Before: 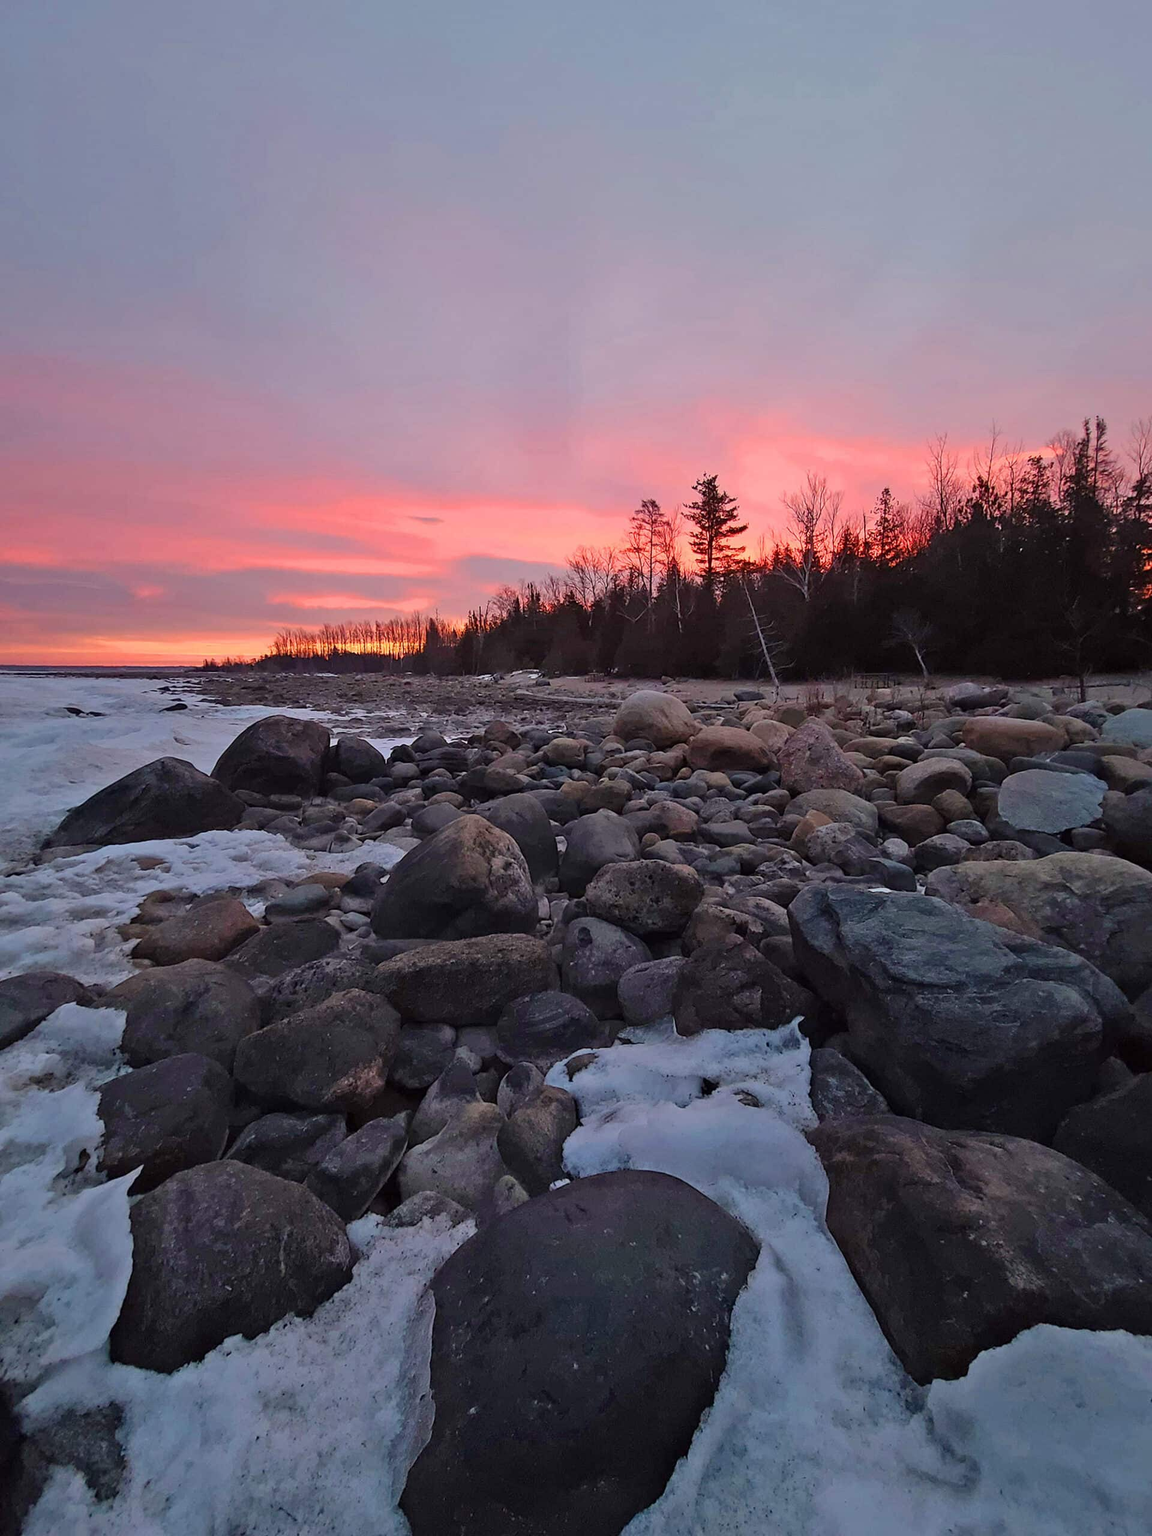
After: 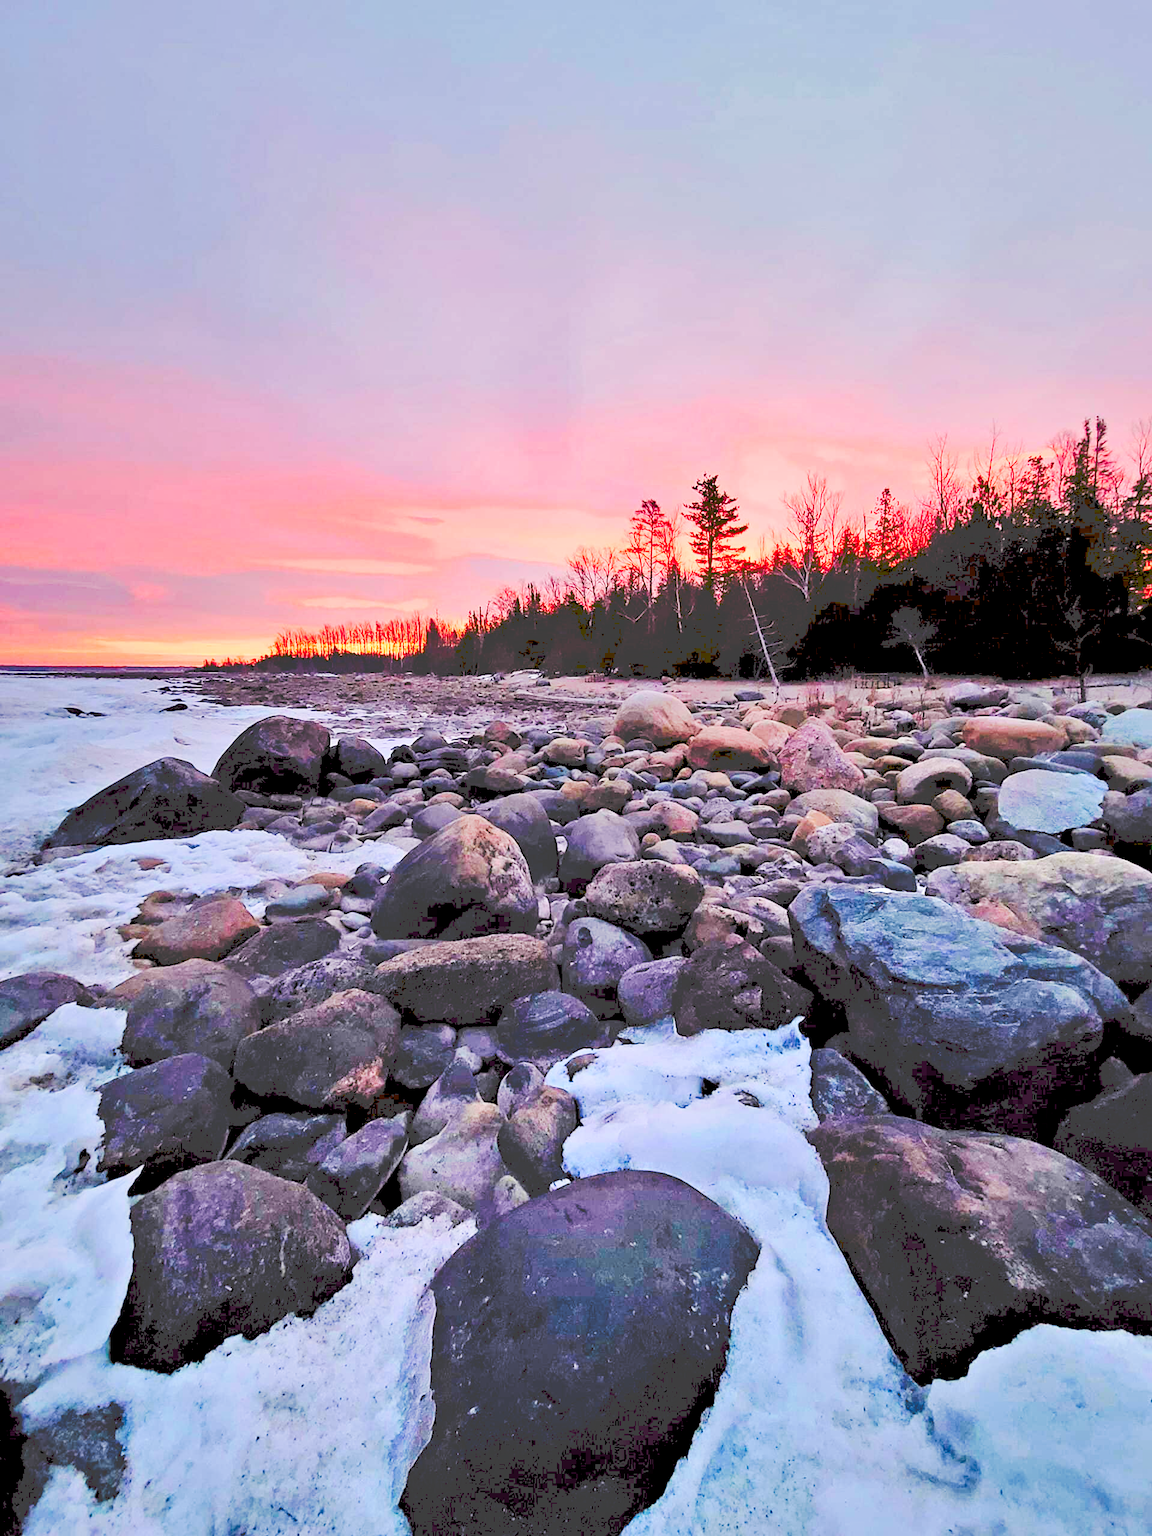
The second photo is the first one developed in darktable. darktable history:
tone equalizer: -7 EV 0.158 EV, -6 EV 0.594 EV, -5 EV 1.12 EV, -4 EV 1.32 EV, -3 EV 1.12 EV, -2 EV 0.6 EV, -1 EV 0.157 EV, smoothing diameter 24.81%, edges refinement/feathering 10.93, preserve details guided filter
shadows and highlights: shadows 11.03, white point adjustment 1.24, soften with gaussian
tone curve: curves: ch0 [(0, 0) (0.003, 0.178) (0.011, 0.177) (0.025, 0.177) (0.044, 0.178) (0.069, 0.178) (0.1, 0.18) (0.136, 0.183) (0.177, 0.199) (0.224, 0.227) (0.277, 0.278) (0.335, 0.357) (0.399, 0.449) (0.468, 0.546) (0.543, 0.65) (0.623, 0.724) (0.709, 0.804) (0.801, 0.868) (0.898, 0.921) (1, 1)], preserve colors none
levels: levels [0.093, 0.434, 0.988]
base curve: curves: ch0 [(0.017, 0) (0.425, 0.441) (0.844, 0.933) (1, 1)], preserve colors none
